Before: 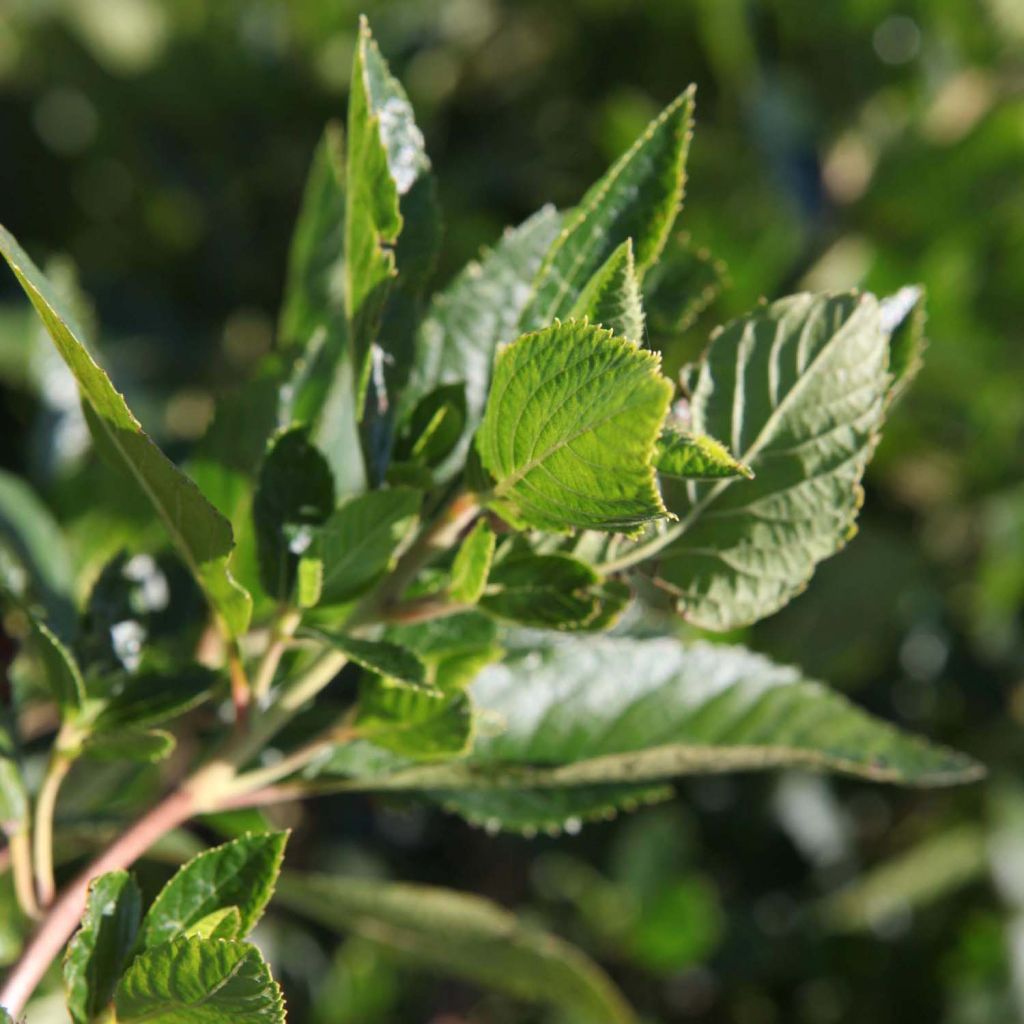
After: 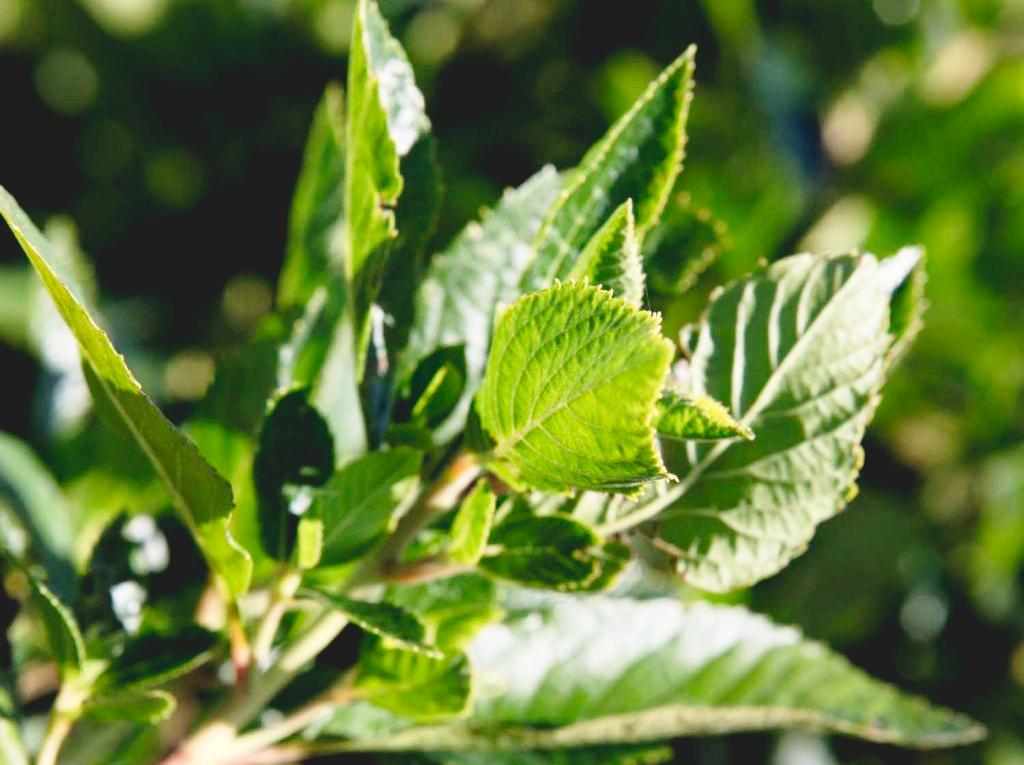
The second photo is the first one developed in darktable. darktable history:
base curve: curves: ch0 [(0, 0) (0.028, 0.03) (0.121, 0.232) (0.46, 0.748) (0.859, 0.968) (1, 1)], preserve colors none
crop: top 3.822%, bottom 21.454%
tone curve: curves: ch0 [(0.122, 0.111) (1, 1)], preserve colors none
